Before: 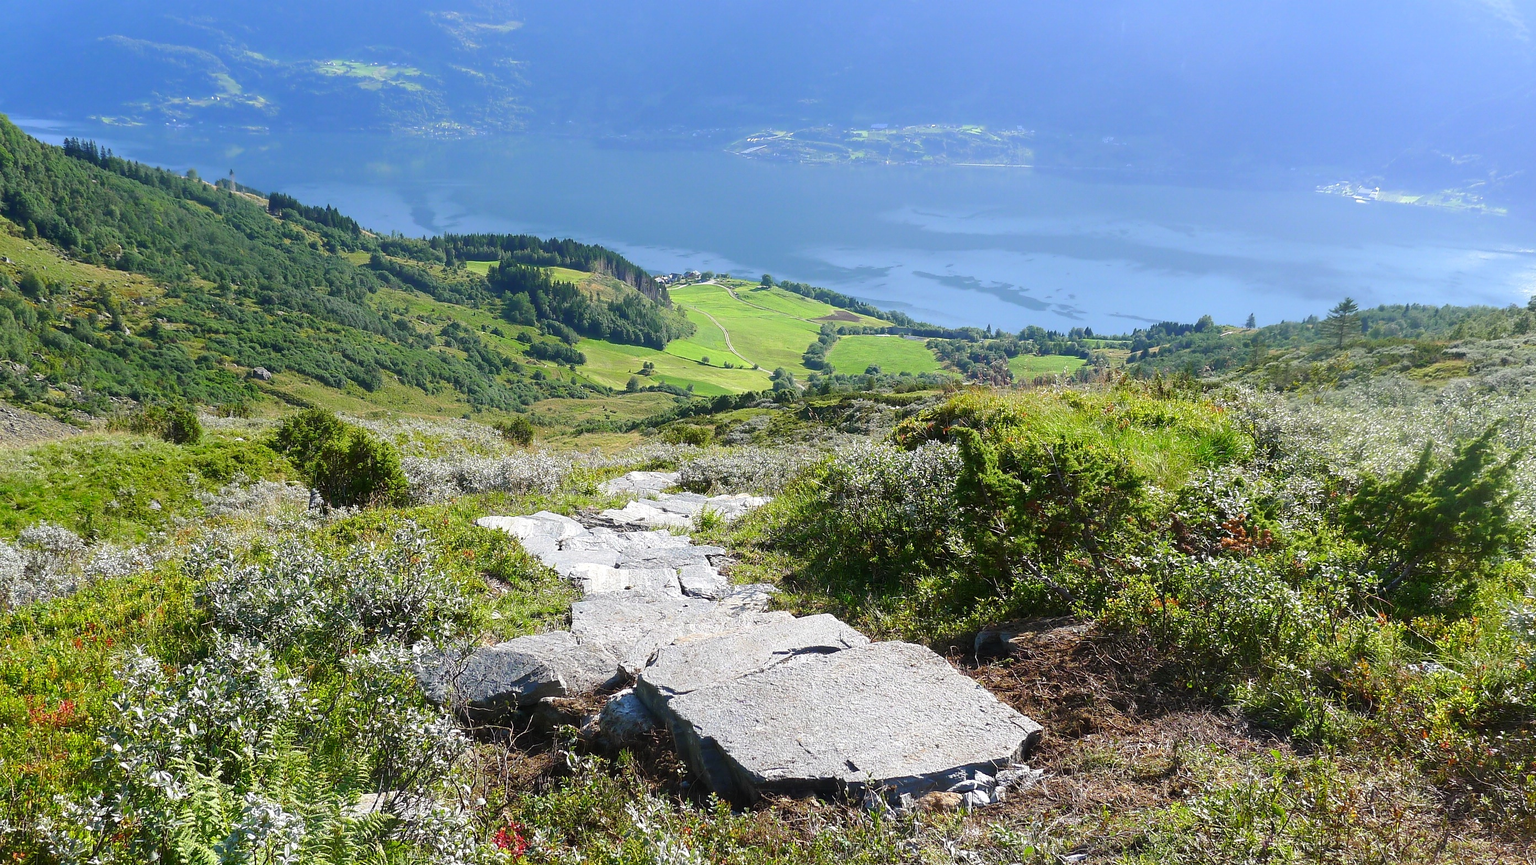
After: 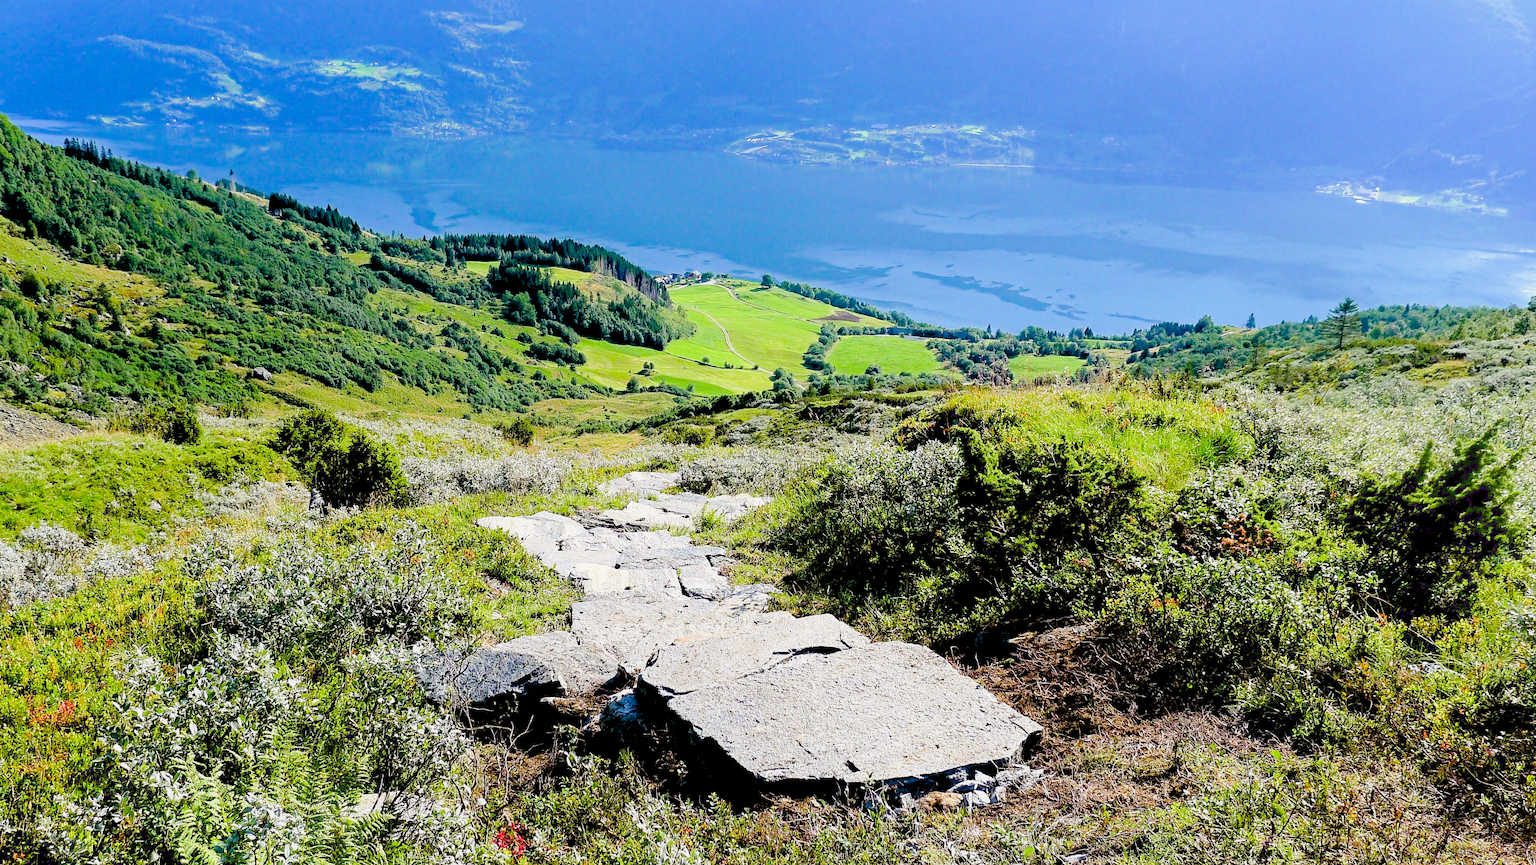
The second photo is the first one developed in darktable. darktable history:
exposure: black level correction 0.035, exposure 0.9 EV, compensate highlight preservation false
haze removal: strength 0.53, distance 0.925, compatibility mode true, adaptive false
filmic rgb: black relative exposure -7.65 EV, white relative exposure 4.56 EV, hardness 3.61, contrast 1.05
